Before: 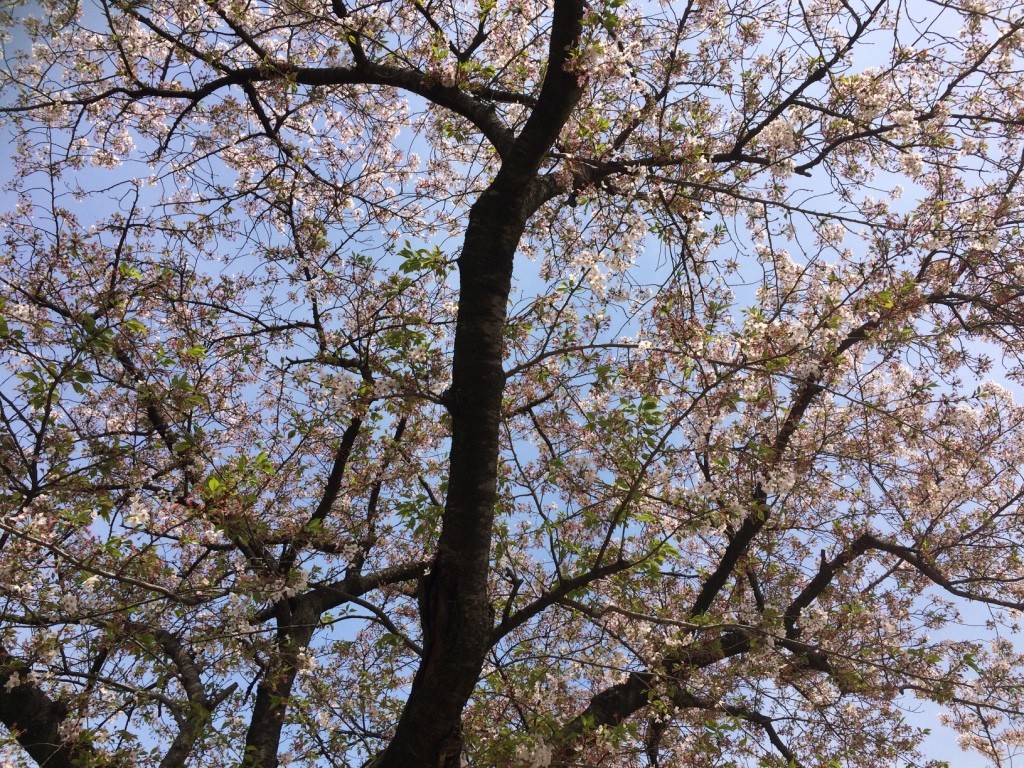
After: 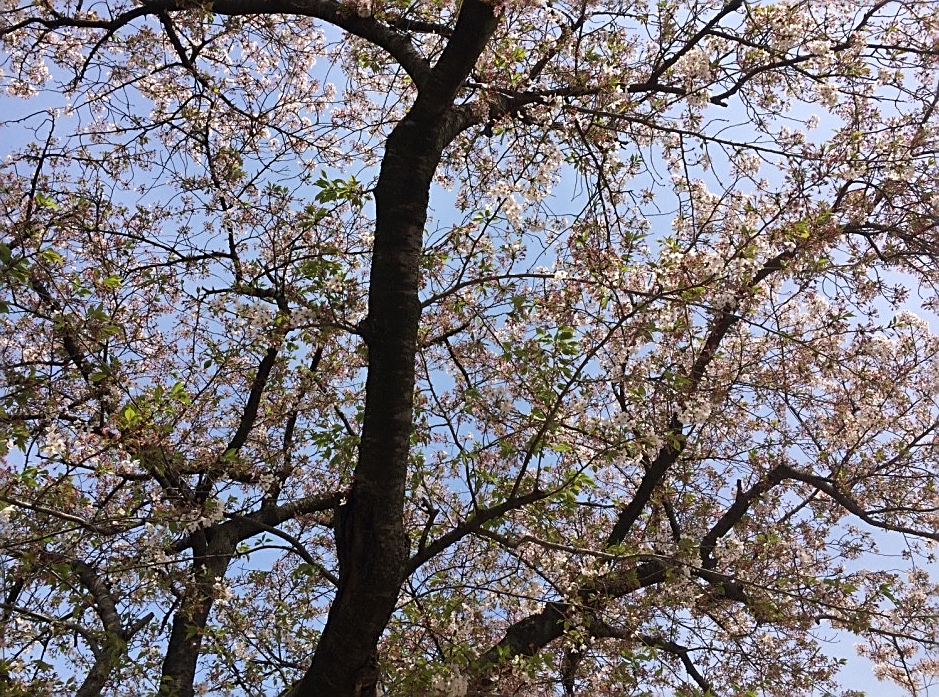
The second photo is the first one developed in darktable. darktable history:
crop and rotate: left 8.262%, top 9.226%
sharpen: amount 0.6
